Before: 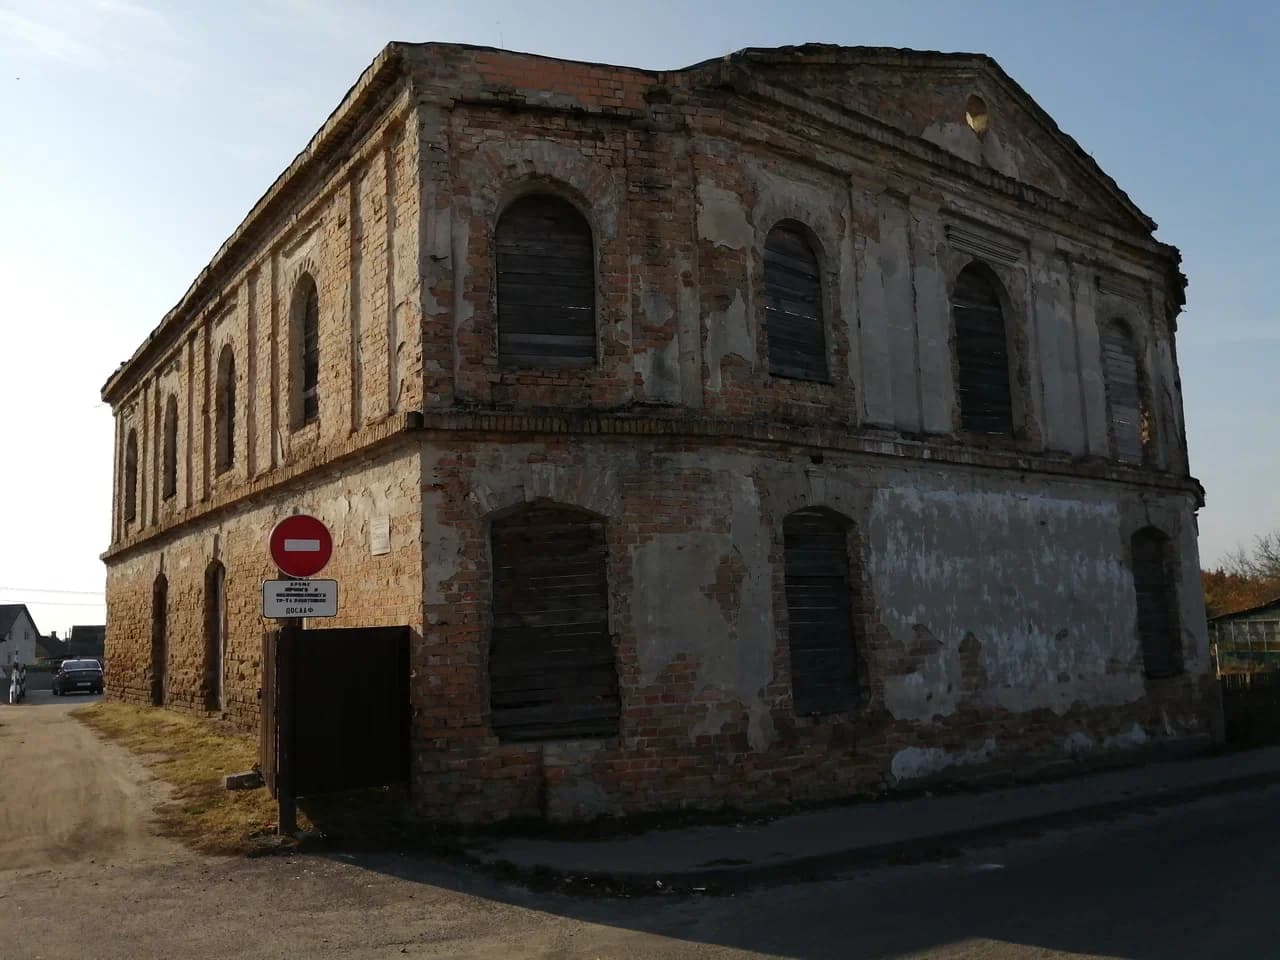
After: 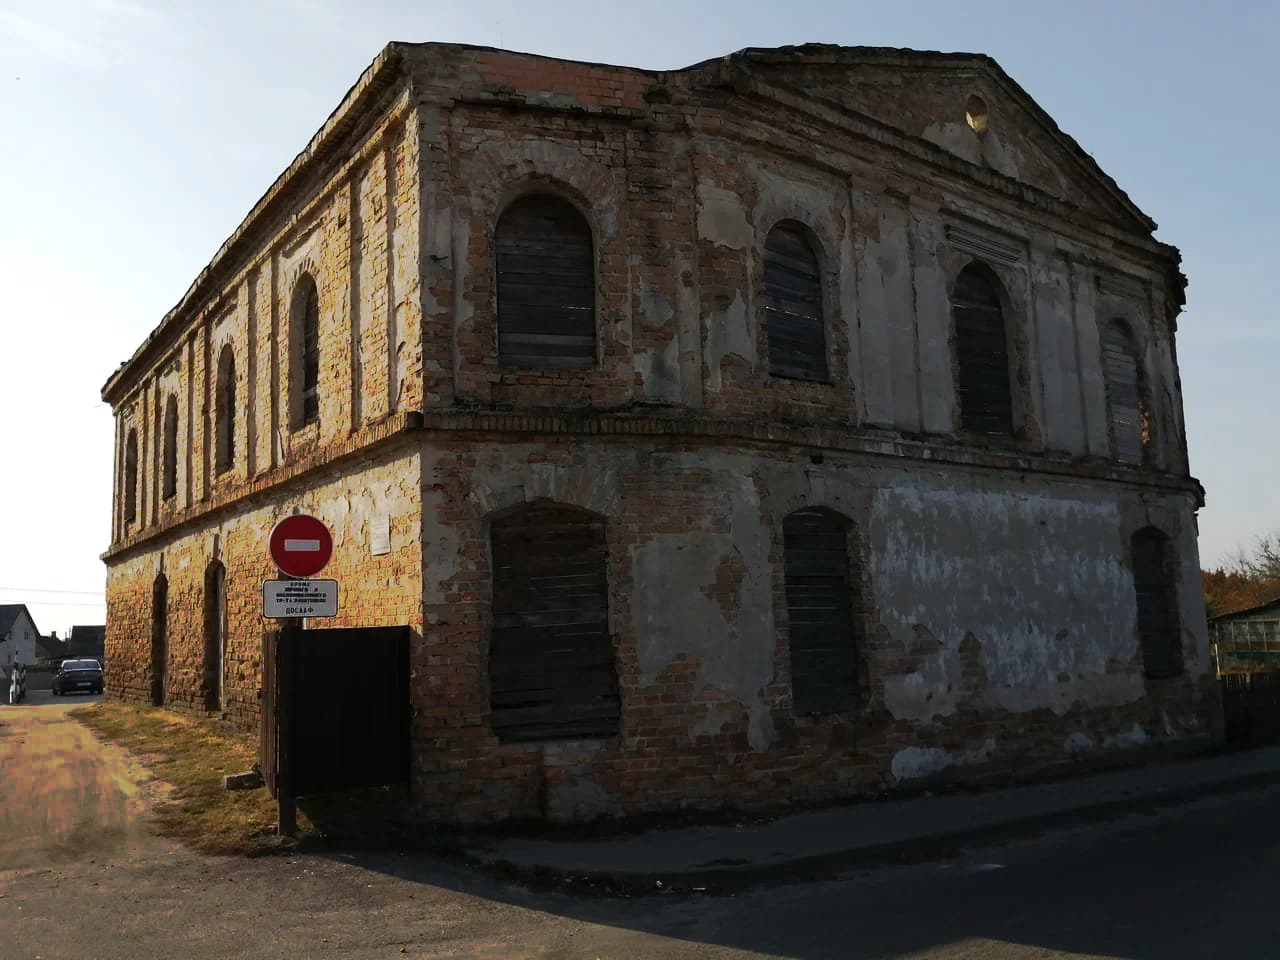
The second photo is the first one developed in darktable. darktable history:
tone curve: curves: ch0 [(0, 0) (0.003, 0.003) (0.011, 0.011) (0.025, 0.024) (0.044, 0.043) (0.069, 0.067) (0.1, 0.096) (0.136, 0.131) (0.177, 0.171) (0.224, 0.217) (0.277, 0.267) (0.335, 0.324) (0.399, 0.385) (0.468, 0.452) (0.543, 0.632) (0.623, 0.697) (0.709, 0.766) (0.801, 0.839) (0.898, 0.917) (1, 1)], preserve colors none
white balance: emerald 1
